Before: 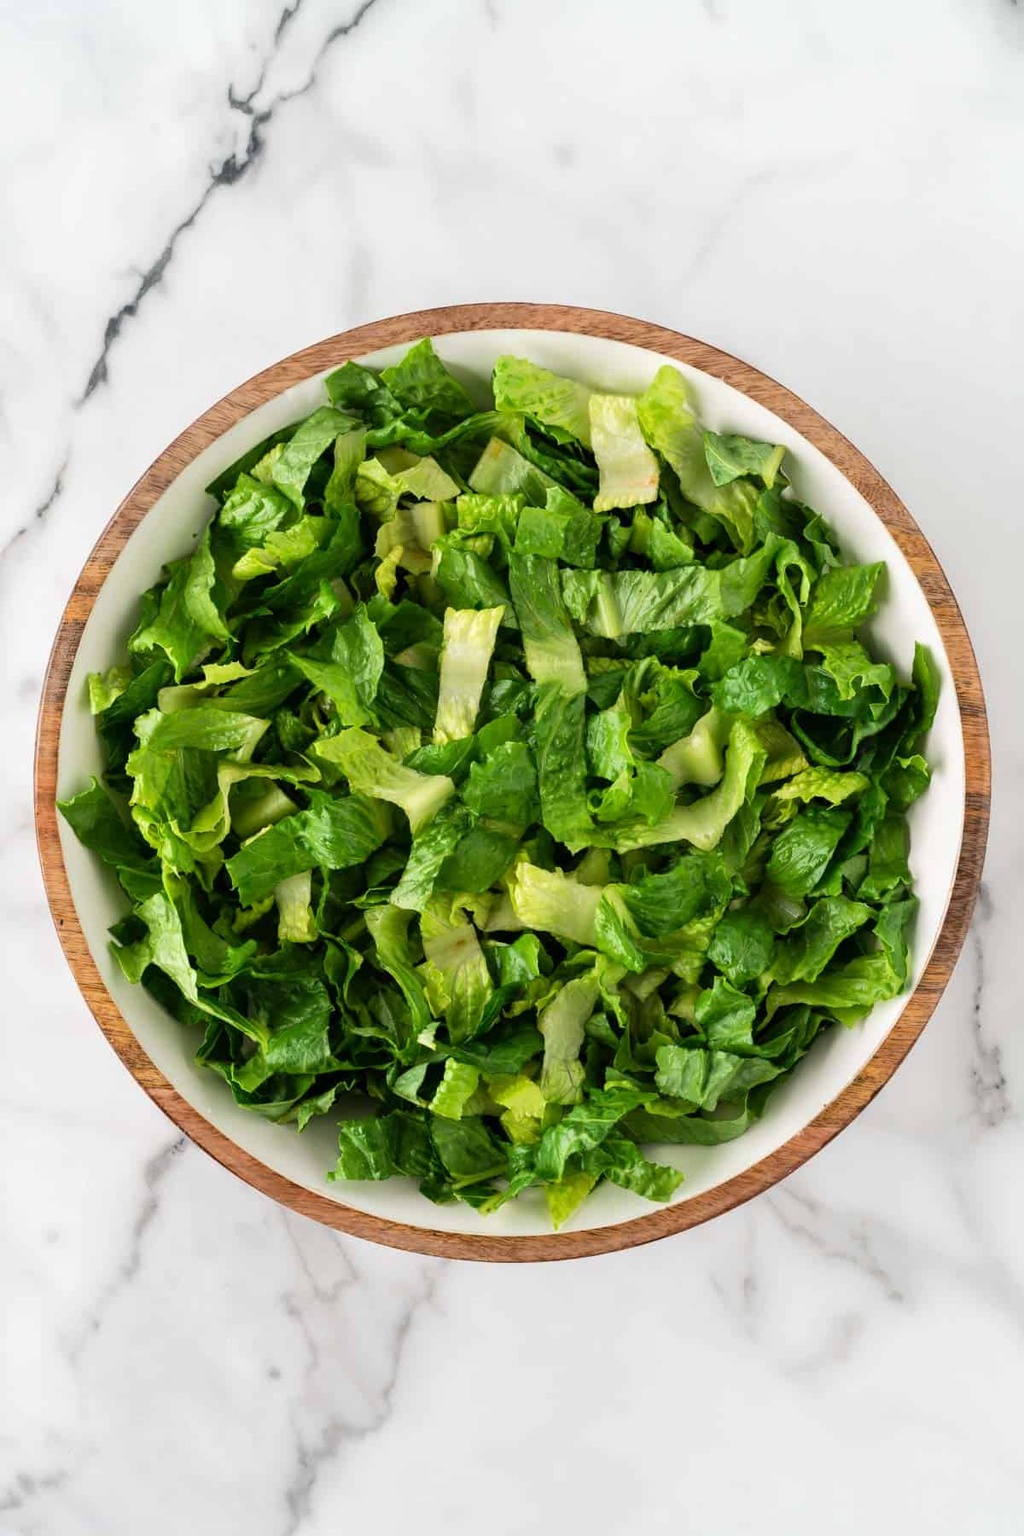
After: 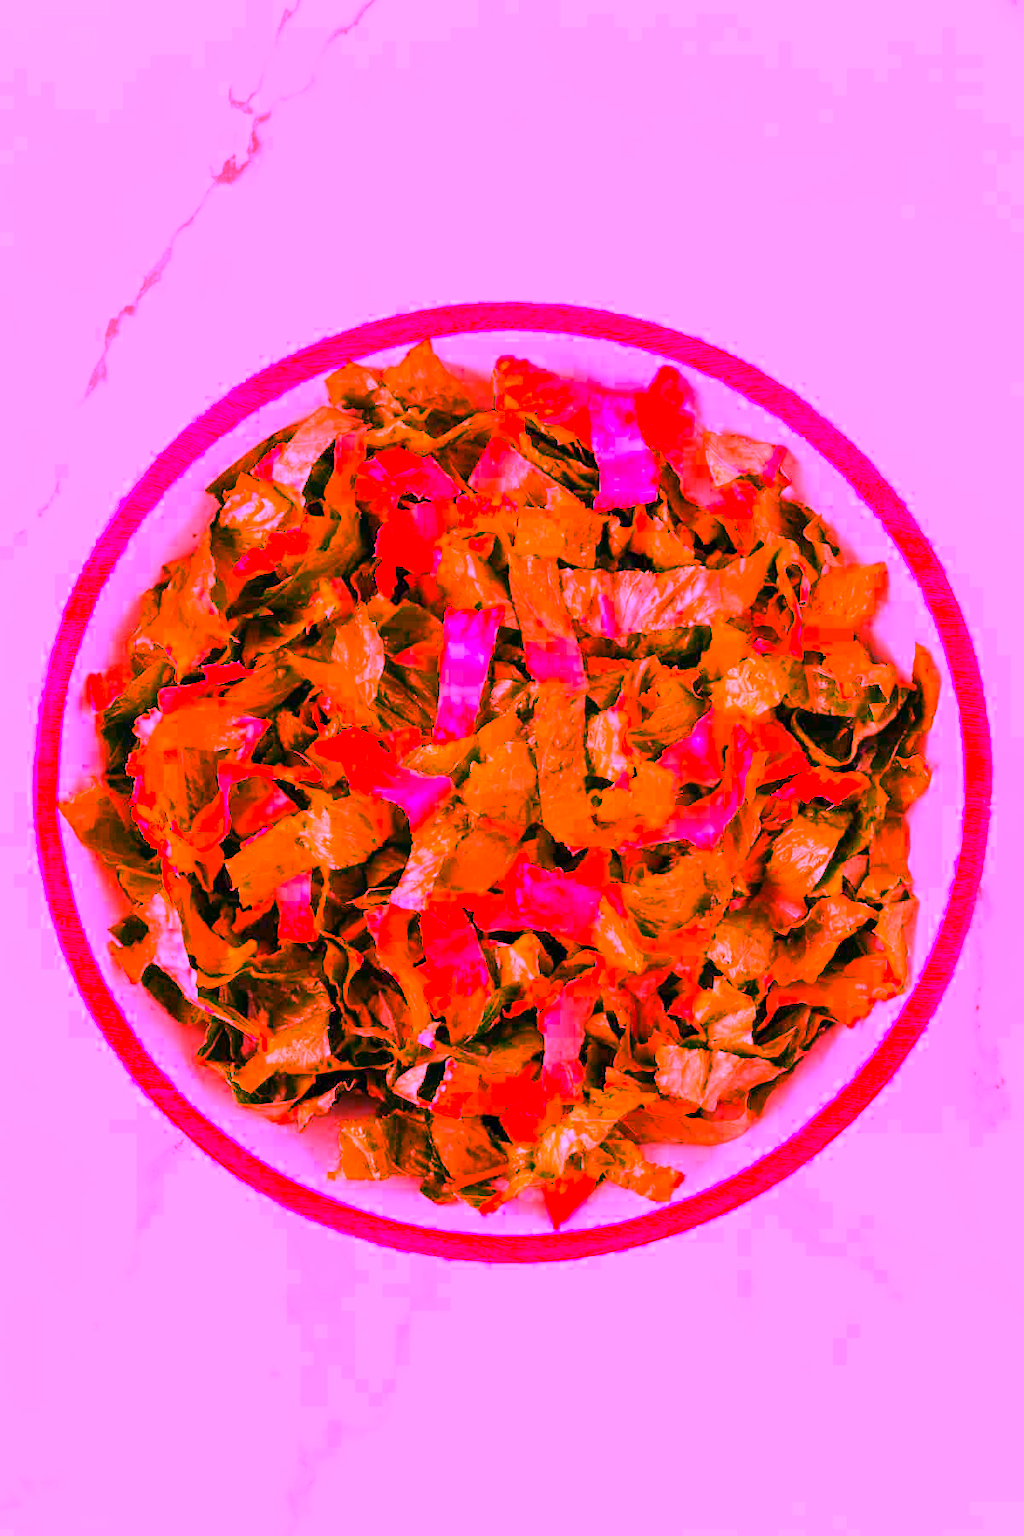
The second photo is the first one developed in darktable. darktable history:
white balance: red 4.26, blue 1.802
color zones: curves: ch0 [(0.224, 0.526) (0.75, 0.5)]; ch1 [(0.055, 0.526) (0.224, 0.761) (0.377, 0.526) (0.75, 0.5)]
color correction: highlights a* 5.81, highlights b* 4.84
